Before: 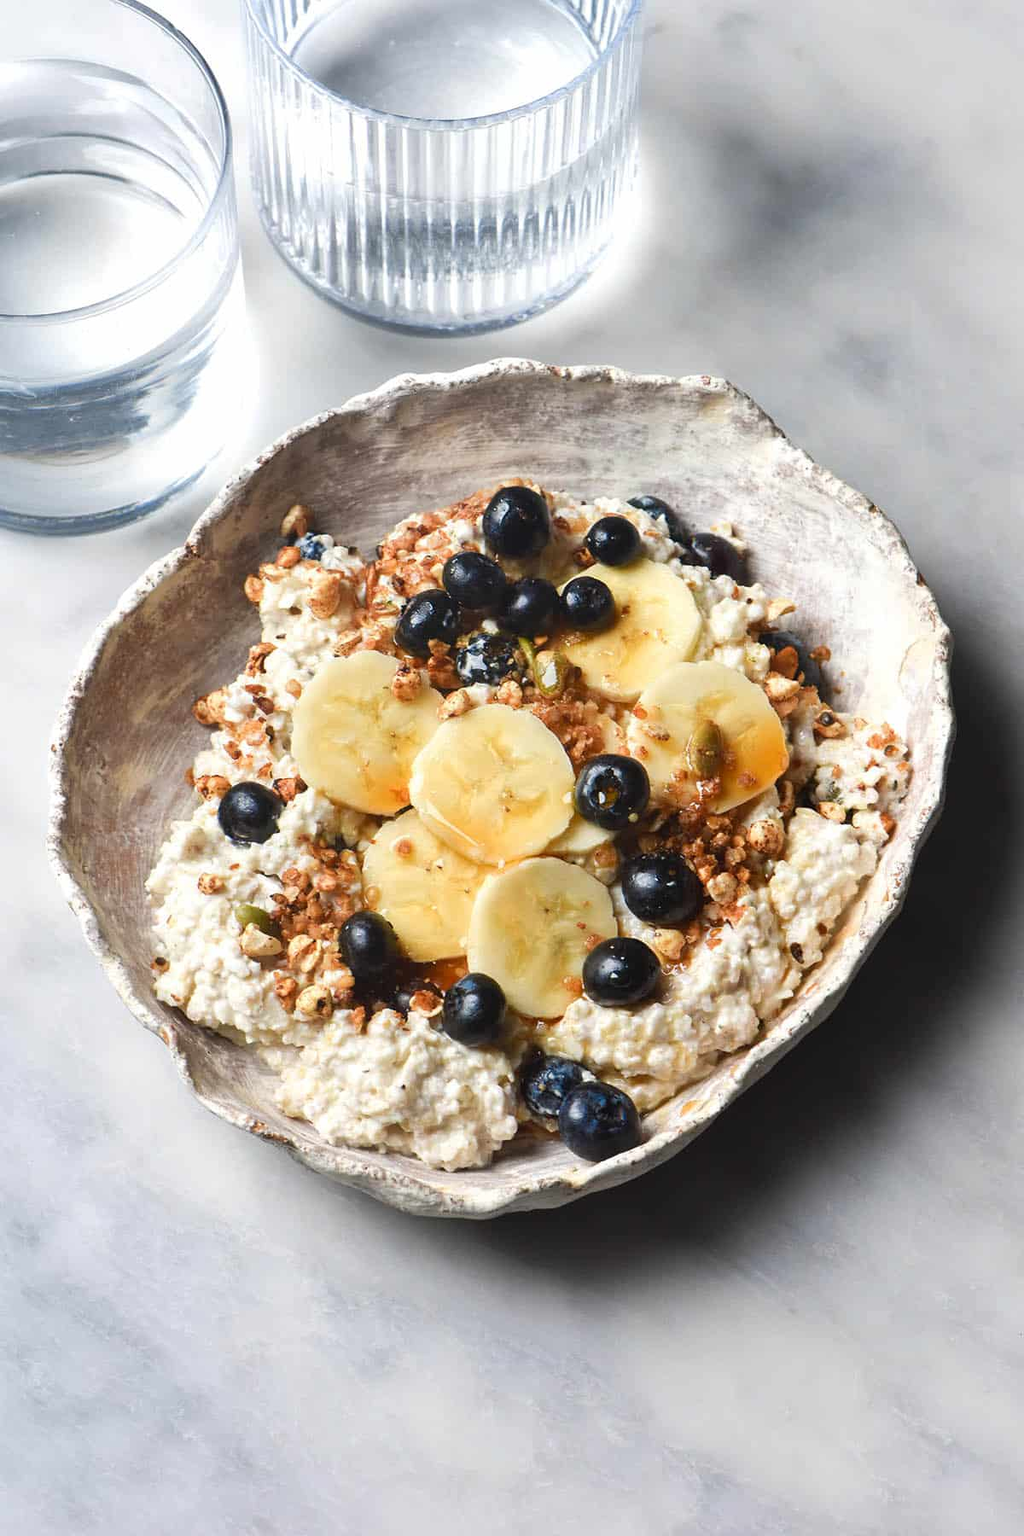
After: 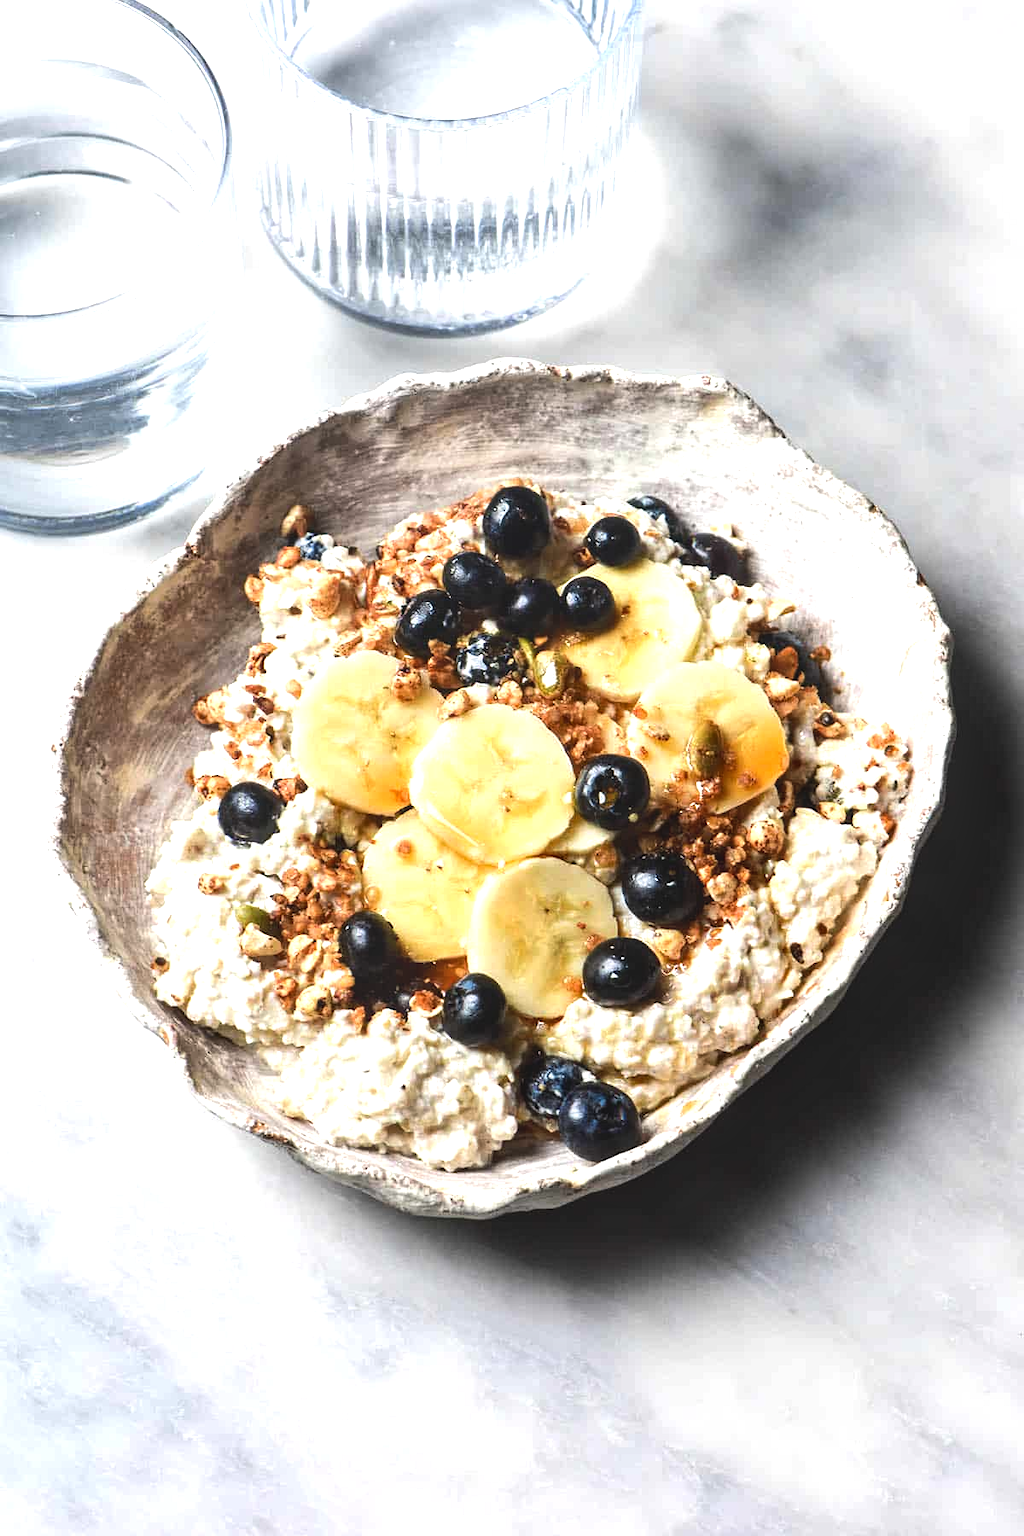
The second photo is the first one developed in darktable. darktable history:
local contrast: detail 117%
tone equalizer: -8 EV -0.757 EV, -7 EV -0.686 EV, -6 EV -0.62 EV, -5 EV -0.404 EV, -3 EV 0.387 EV, -2 EV 0.6 EV, -1 EV 0.693 EV, +0 EV 0.737 EV, edges refinement/feathering 500, mask exposure compensation -1.57 EV, preserve details no
